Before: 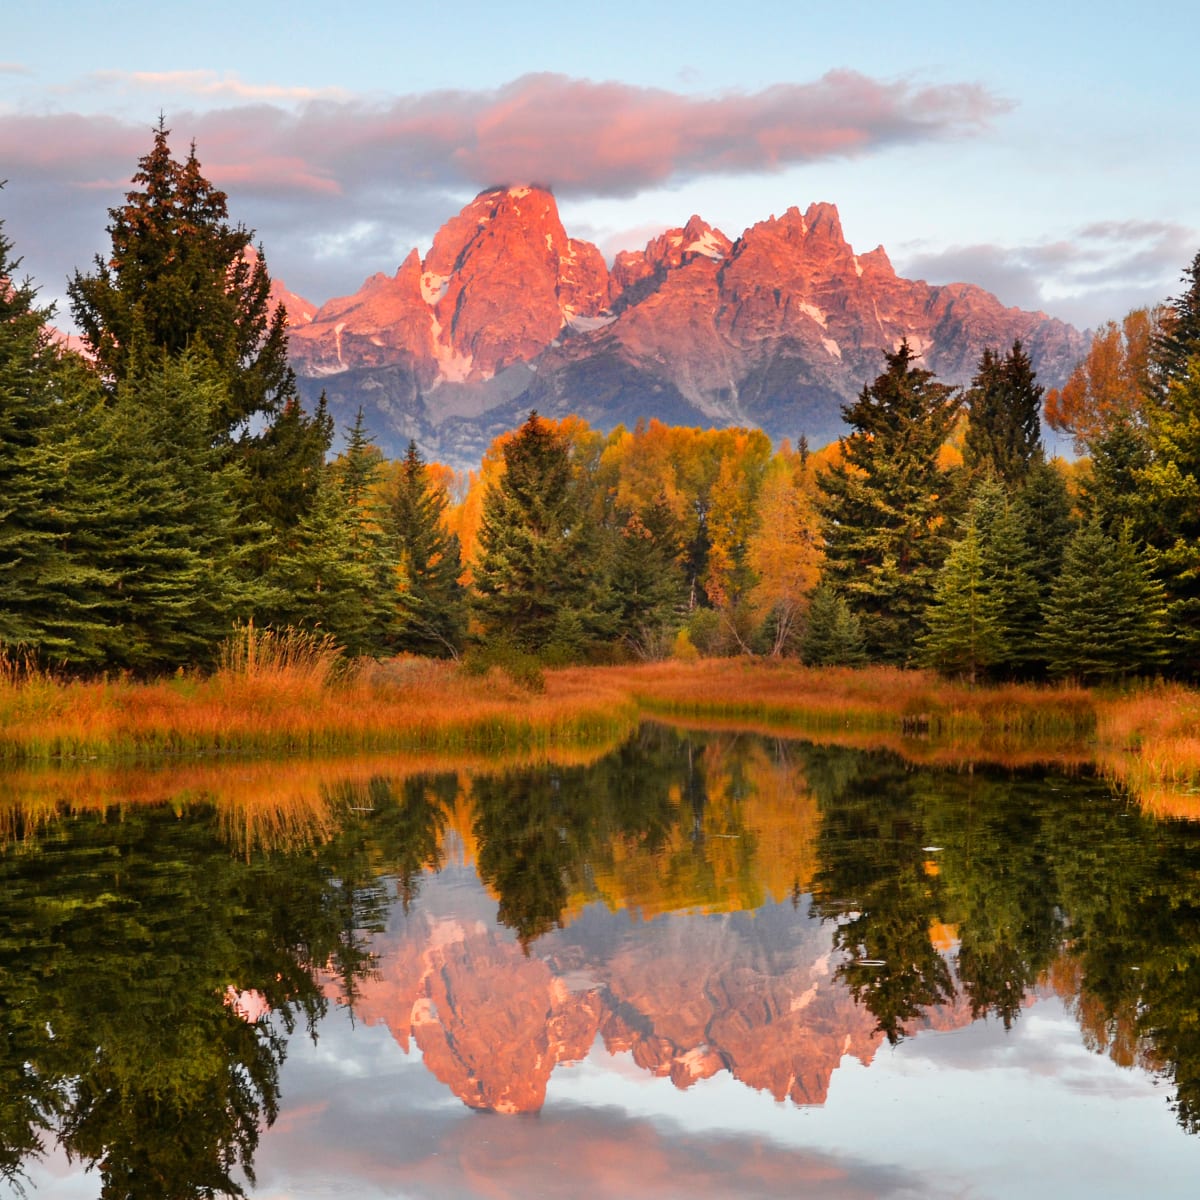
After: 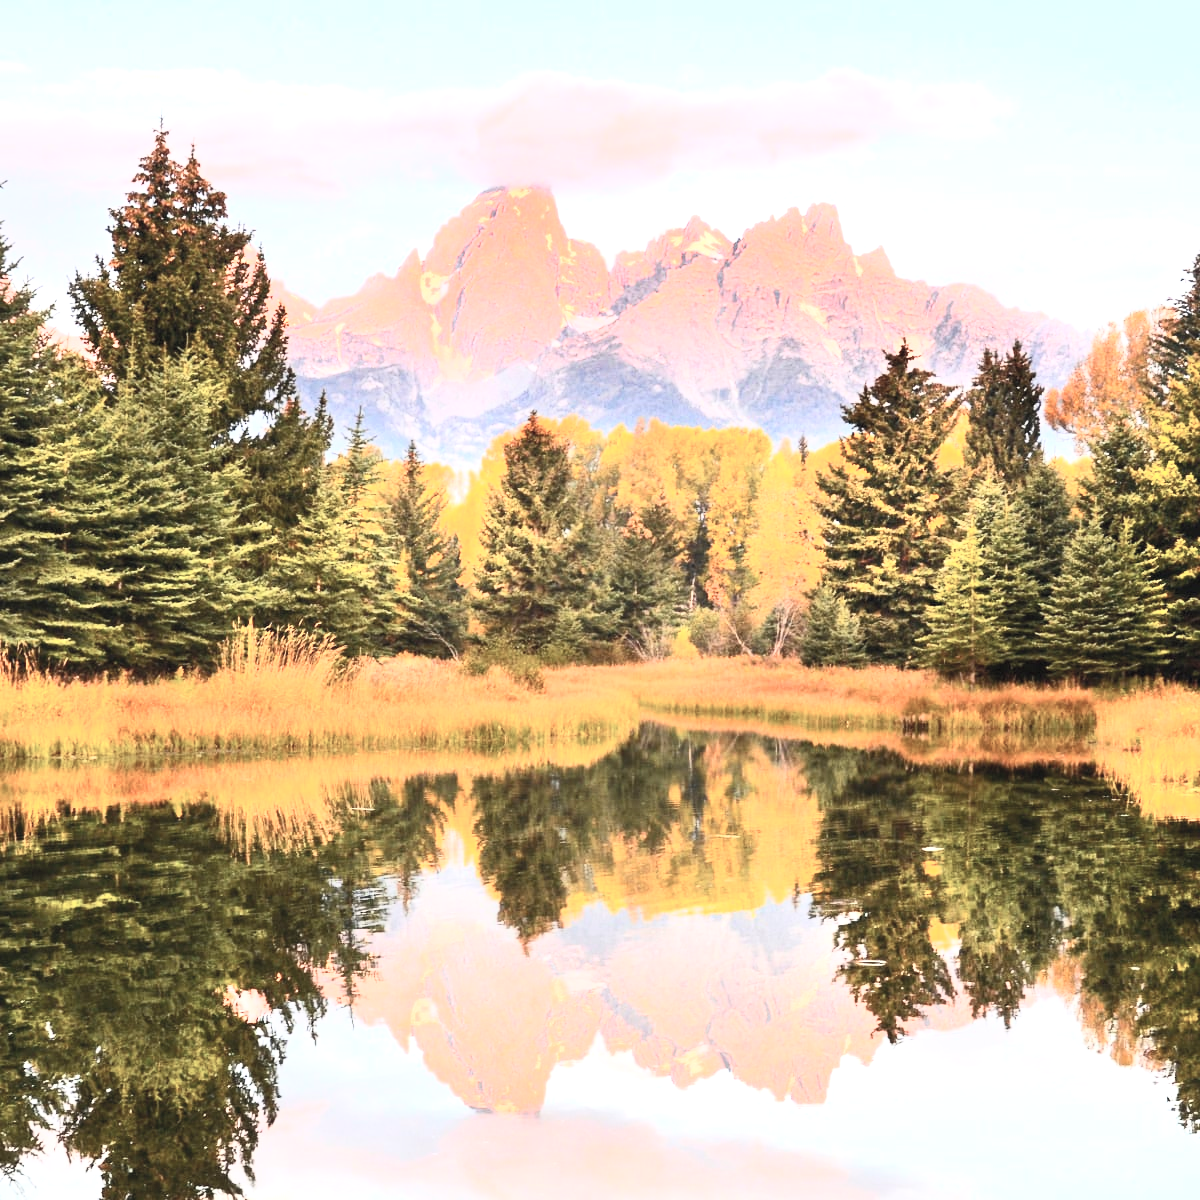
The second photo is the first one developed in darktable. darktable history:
exposure: black level correction 0, exposure 1 EV, compensate exposure bias true, compensate highlight preservation false
local contrast: mode bilateral grid, contrast 99, coarseness 100, detail 108%, midtone range 0.2
contrast brightness saturation: contrast 0.436, brightness 0.547, saturation -0.207
